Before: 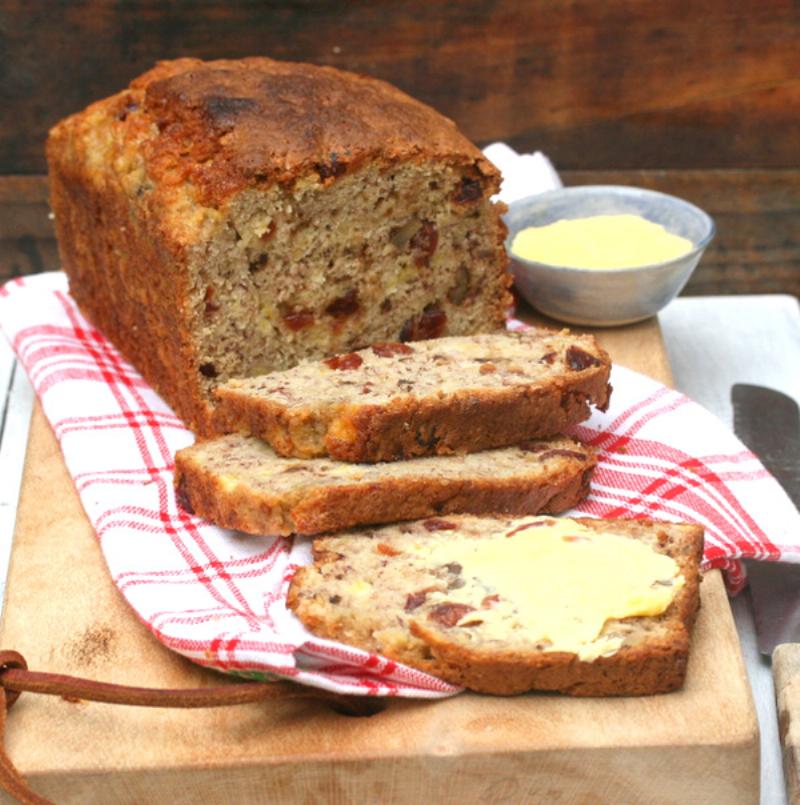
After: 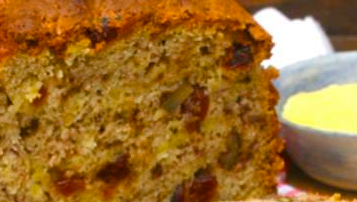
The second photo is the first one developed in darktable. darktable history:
color balance rgb: linear chroma grading › global chroma 15%, perceptual saturation grading › global saturation 30%
crop: left 28.64%, top 16.832%, right 26.637%, bottom 58.055%
local contrast: mode bilateral grid, contrast 10, coarseness 25, detail 115%, midtone range 0.2
